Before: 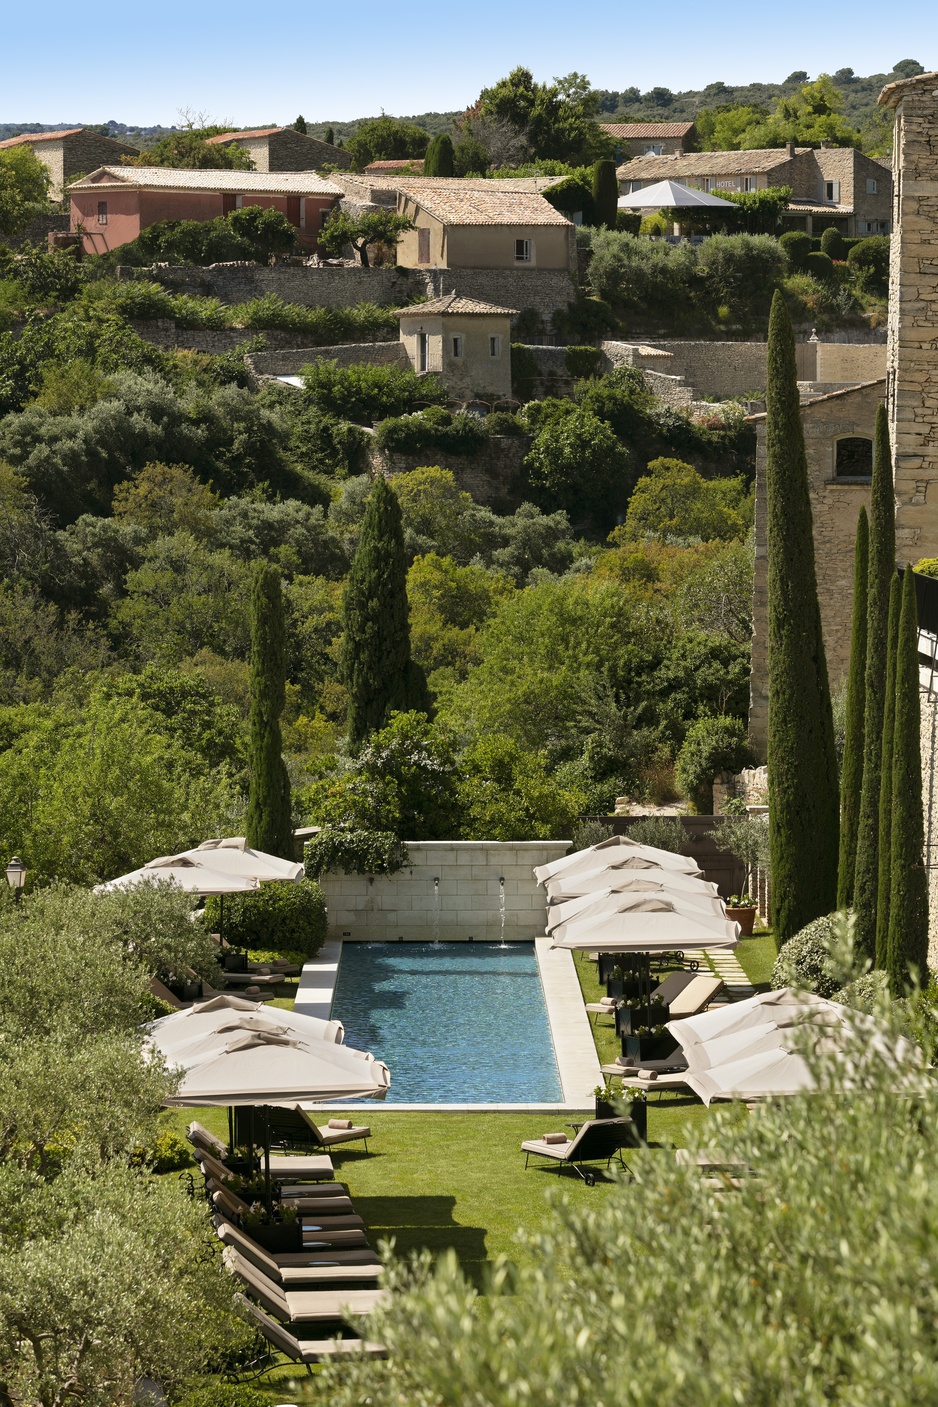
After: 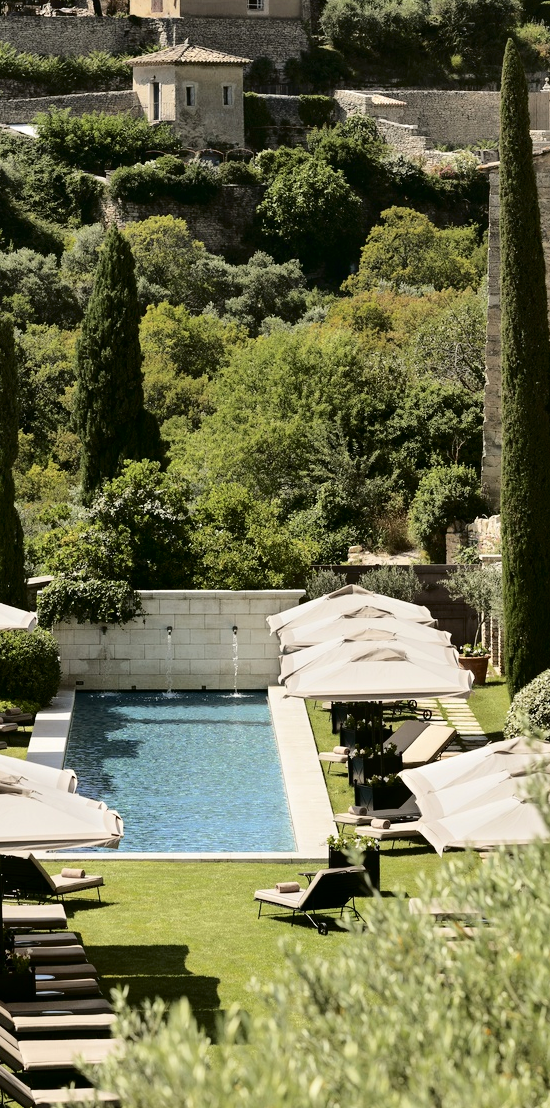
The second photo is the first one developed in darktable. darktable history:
shadows and highlights: shadows 12.17, white point adjustment 1.11, highlights -2.05, soften with gaussian
color correction: highlights b* 0.042
crop and rotate: left 28.561%, top 17.894%, right 12.754%, bottom 3.321%
tone curve: curves: ch0 [(0, 0) (0.003, 0.001) (0.011, 0.006) (0.025, 0.012) (0.044, 0.018) (0.069, 0.025) (0.1, 0.045) (0.136, 0.074) (0.177, 0.124) (0.224, 0.196) (0.277, 0.289) (0.335, 0.396) (0.399, 0.495) (0.468, 0.585) (0.543, 0.663) (0.623, 0.728) (0.709, 0.808) (0.801, 0.87) (0.898, 0.932) (1, 1)], color space Lab, independent channels, preserve colors none
